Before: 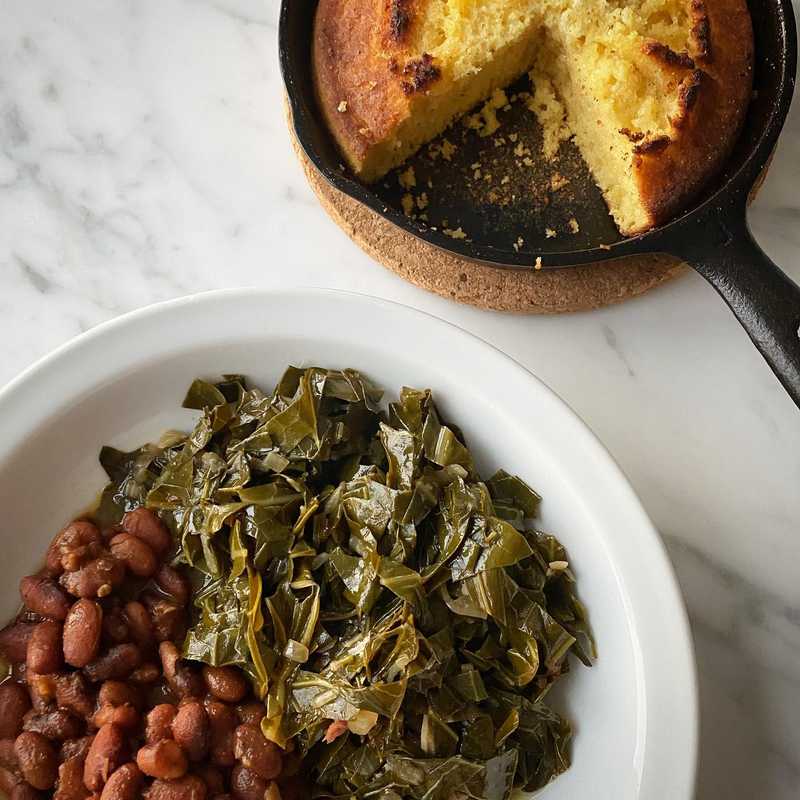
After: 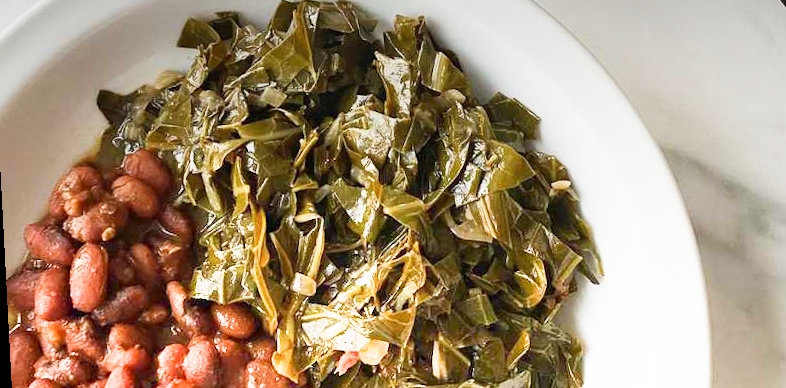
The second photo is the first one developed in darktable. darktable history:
crop and rotate: top 46.237%
rotate and perspective: rotation -3°, crop left 0.031, crop right 0.968, crop top 0.07, crop bottom 0.93
rgb levels: preserve colors max RGB
sigmoid: contrast 1.22, skew 0.65
tone equalizer: on, module defaults
graduated density: density -3.9 EV
